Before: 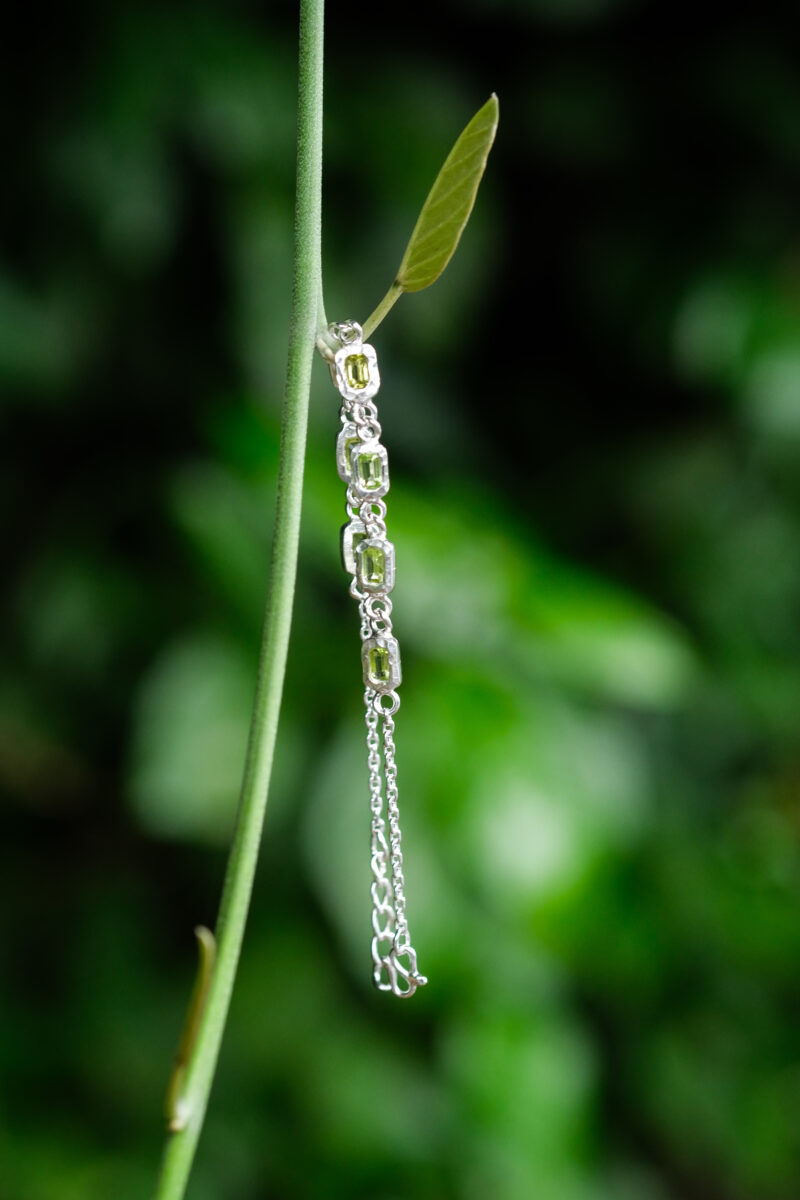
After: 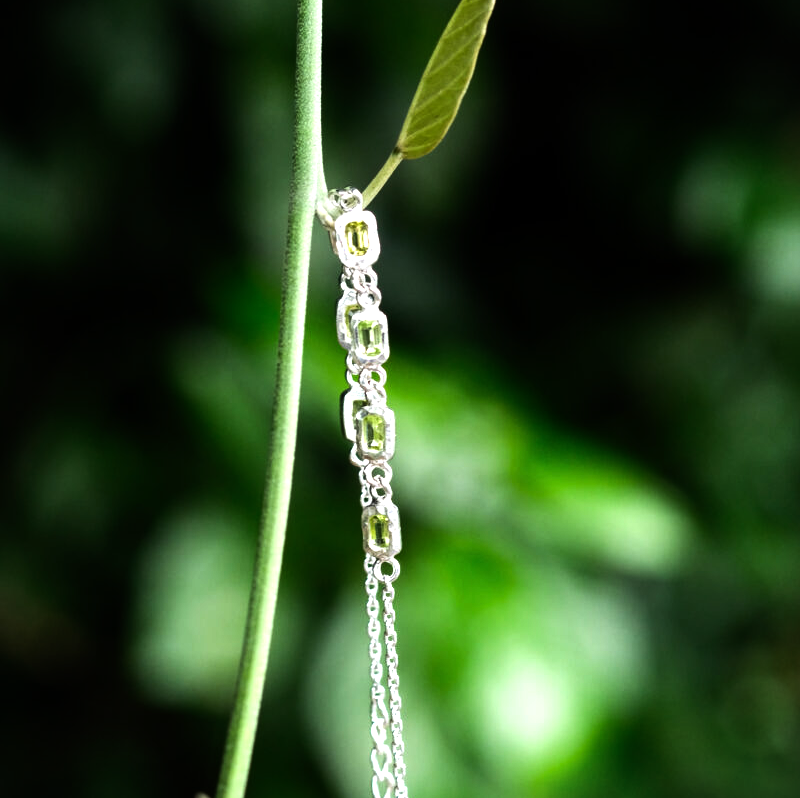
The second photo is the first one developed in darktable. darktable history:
tone equalizer: -8 EV -1.07 EV, -7 EV -1.02 EV, -6 EV -0.905 EV, -5 EV -0.558 EV, -3 EV 0.606 EV, -2 EV 0.873 EV, -1 EV 0.994 EV, +0 EV 1.07 EV, edges refinement/feathering 500, mask exposure compensation -1.57 EV, preserve details no
vignetting: fall-off start 100.21%, fall-off radius 65.39%, automatic ratio true
crop: top 11.16%, bottom 22.273%
